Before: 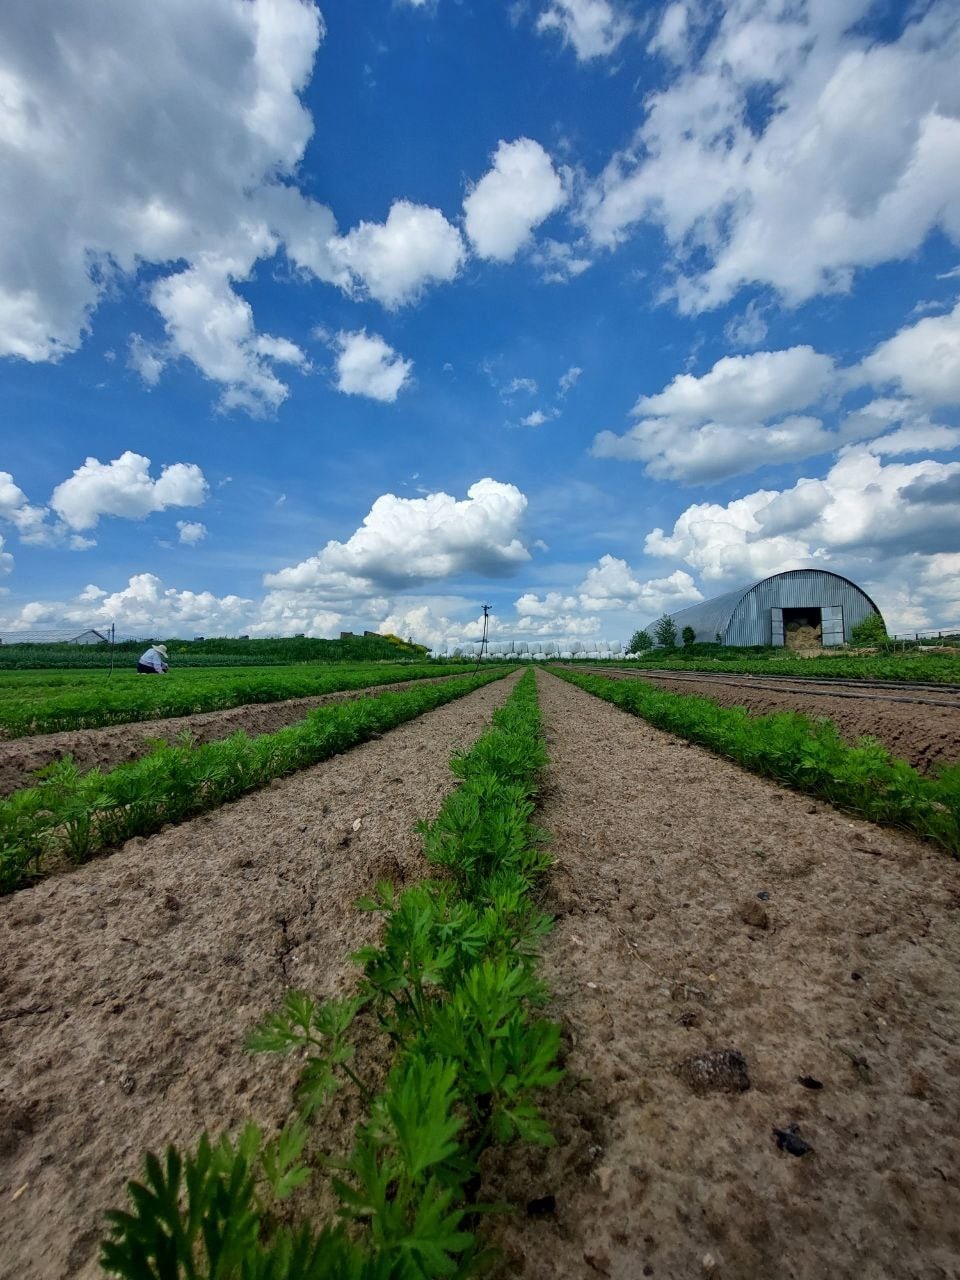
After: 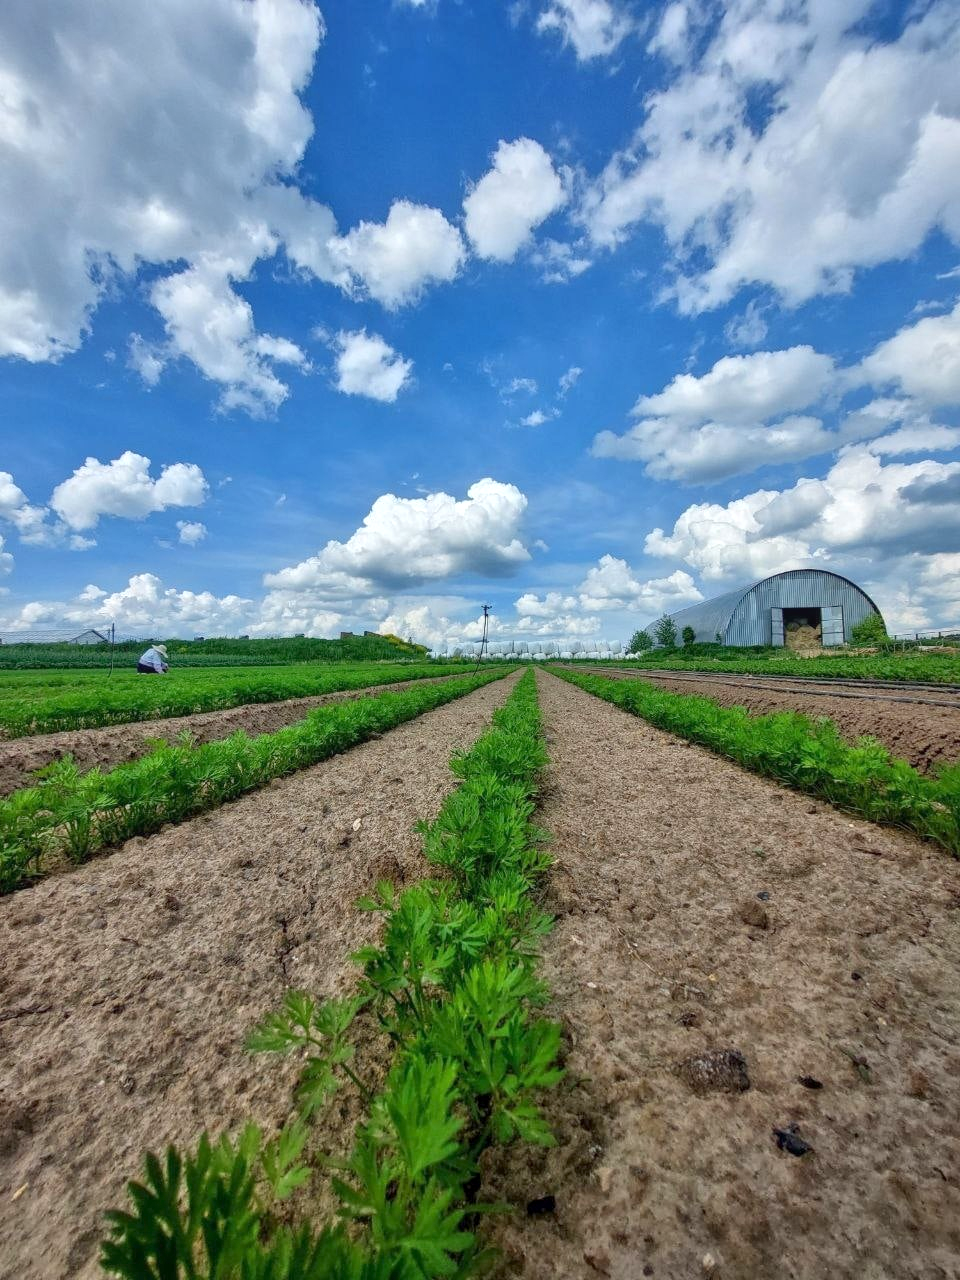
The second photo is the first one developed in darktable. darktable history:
tone equalizer: -8 EV 1 EV, -7 EV 1 EV, -6 EV 1 EV, -5 EV 1 EV, -4 EV 1 EV, -3 EV 0.75 EV, -2 EV 0.5 EV, -1 EV 0.25 EV
exposure: exposure 0.131 EV, compensate highlight preservation false
local contrast: detail 110%
